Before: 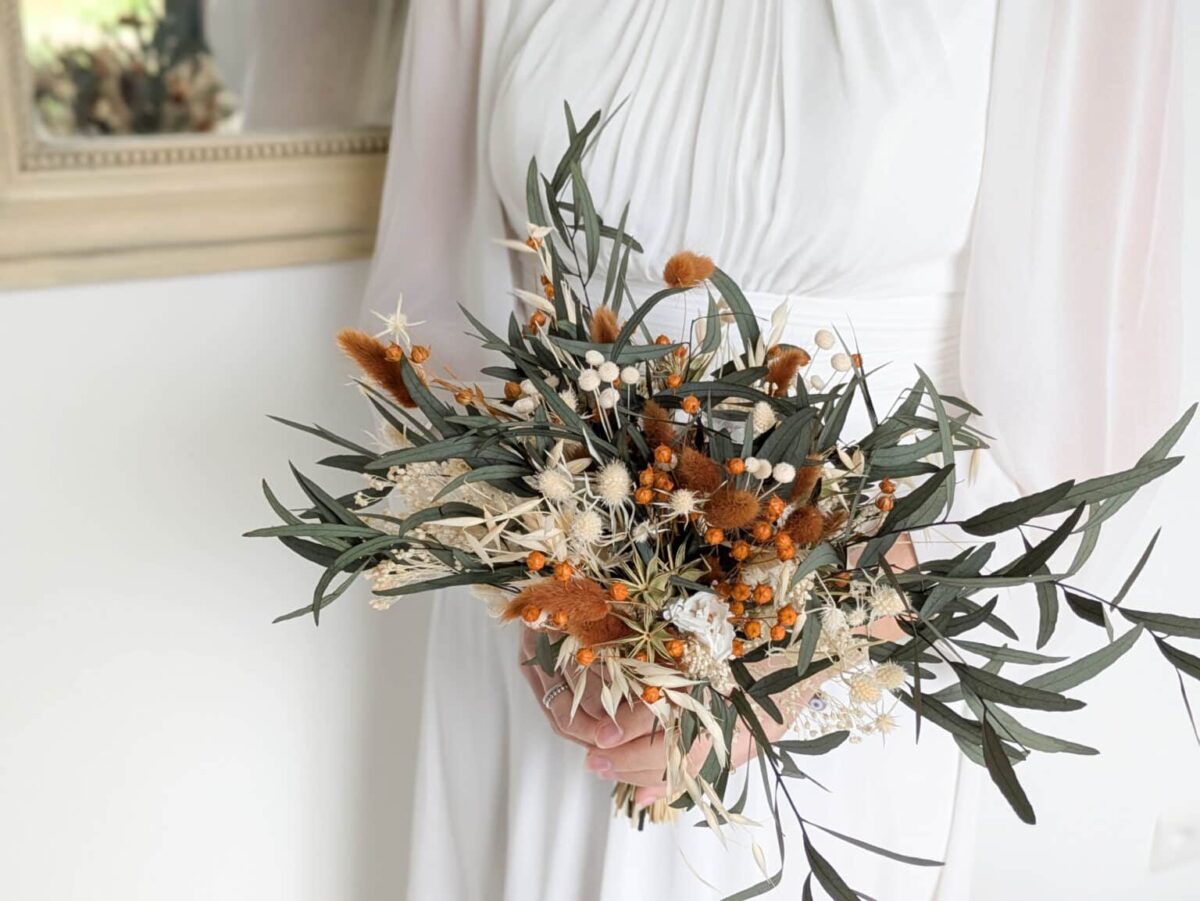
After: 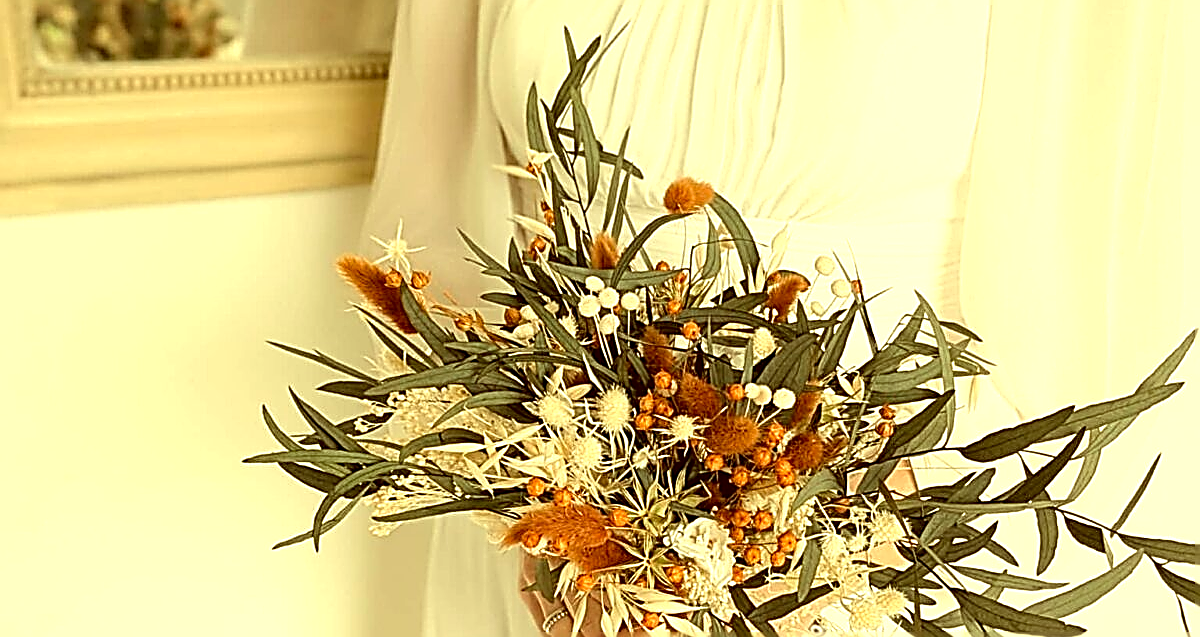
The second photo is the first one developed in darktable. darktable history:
color correction: highlights a* -5.3, highlights b* 9.8, shadows a* 9.8, shadows b* 24.26
exposure: black level correction 0.001, exposure 0.5 EV, compensate exposure bias true, compensate highlight preservation false
crop and rotate: top 8.293%, bottom 20.996%
white balance: red 1.08, blue 0.791
sharpen: amount 1.861
